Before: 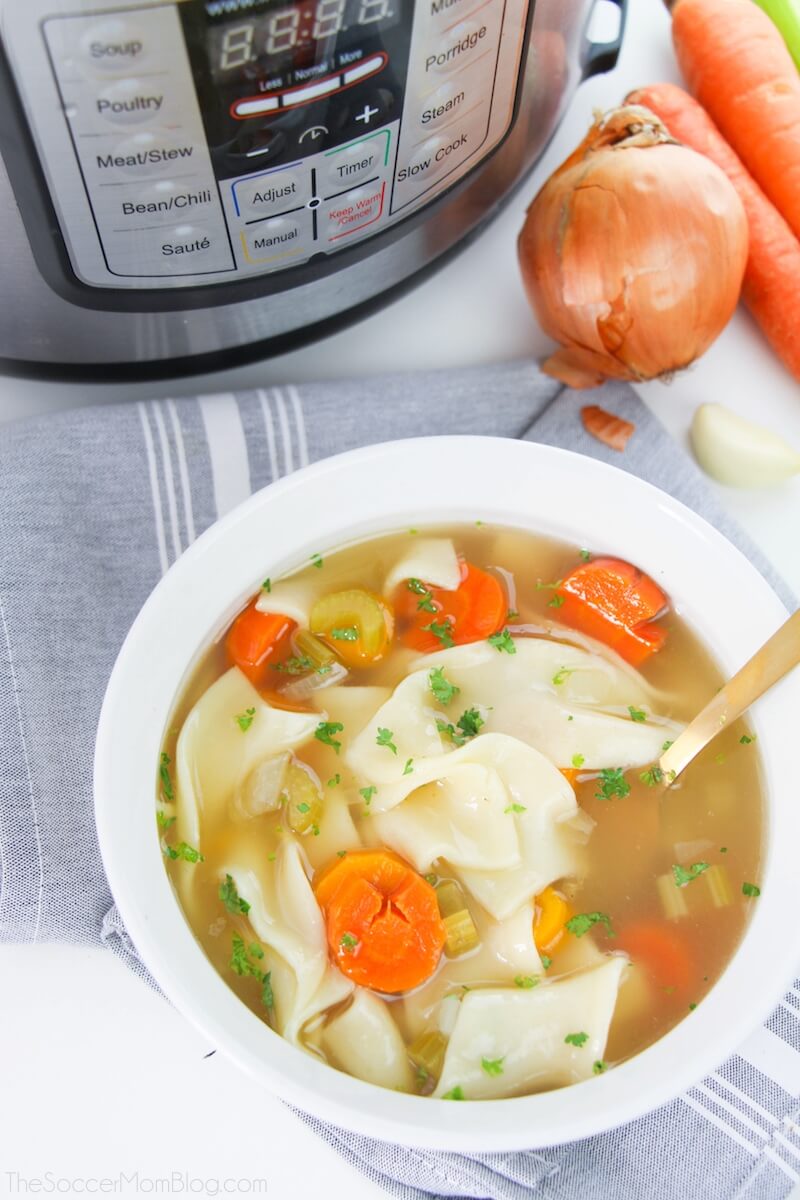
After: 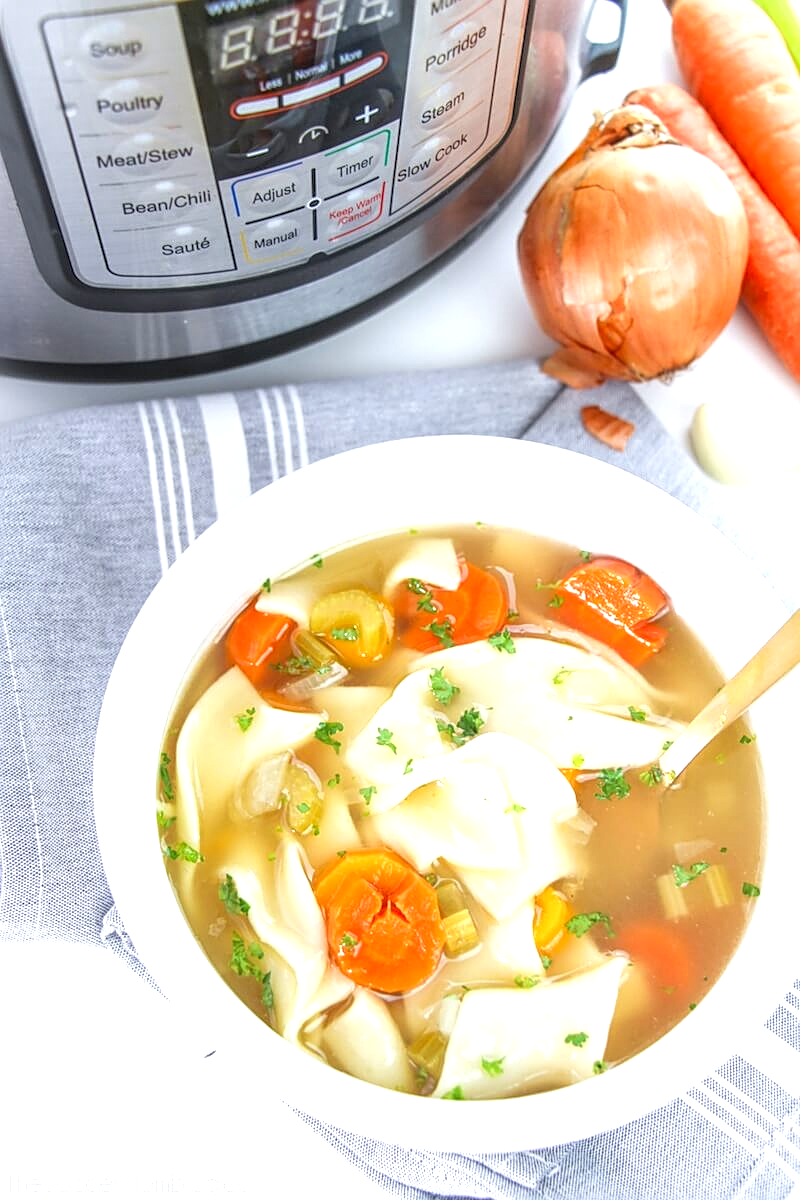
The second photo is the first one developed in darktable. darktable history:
white balance: red 0.988, blue 1.017
local contrast: highlights 0%, shadows 0%, detail 133%
exposure: black level correction 0, exposure 0.6 EV, compensate highlight preservation false
sharpen: on, module defaults
